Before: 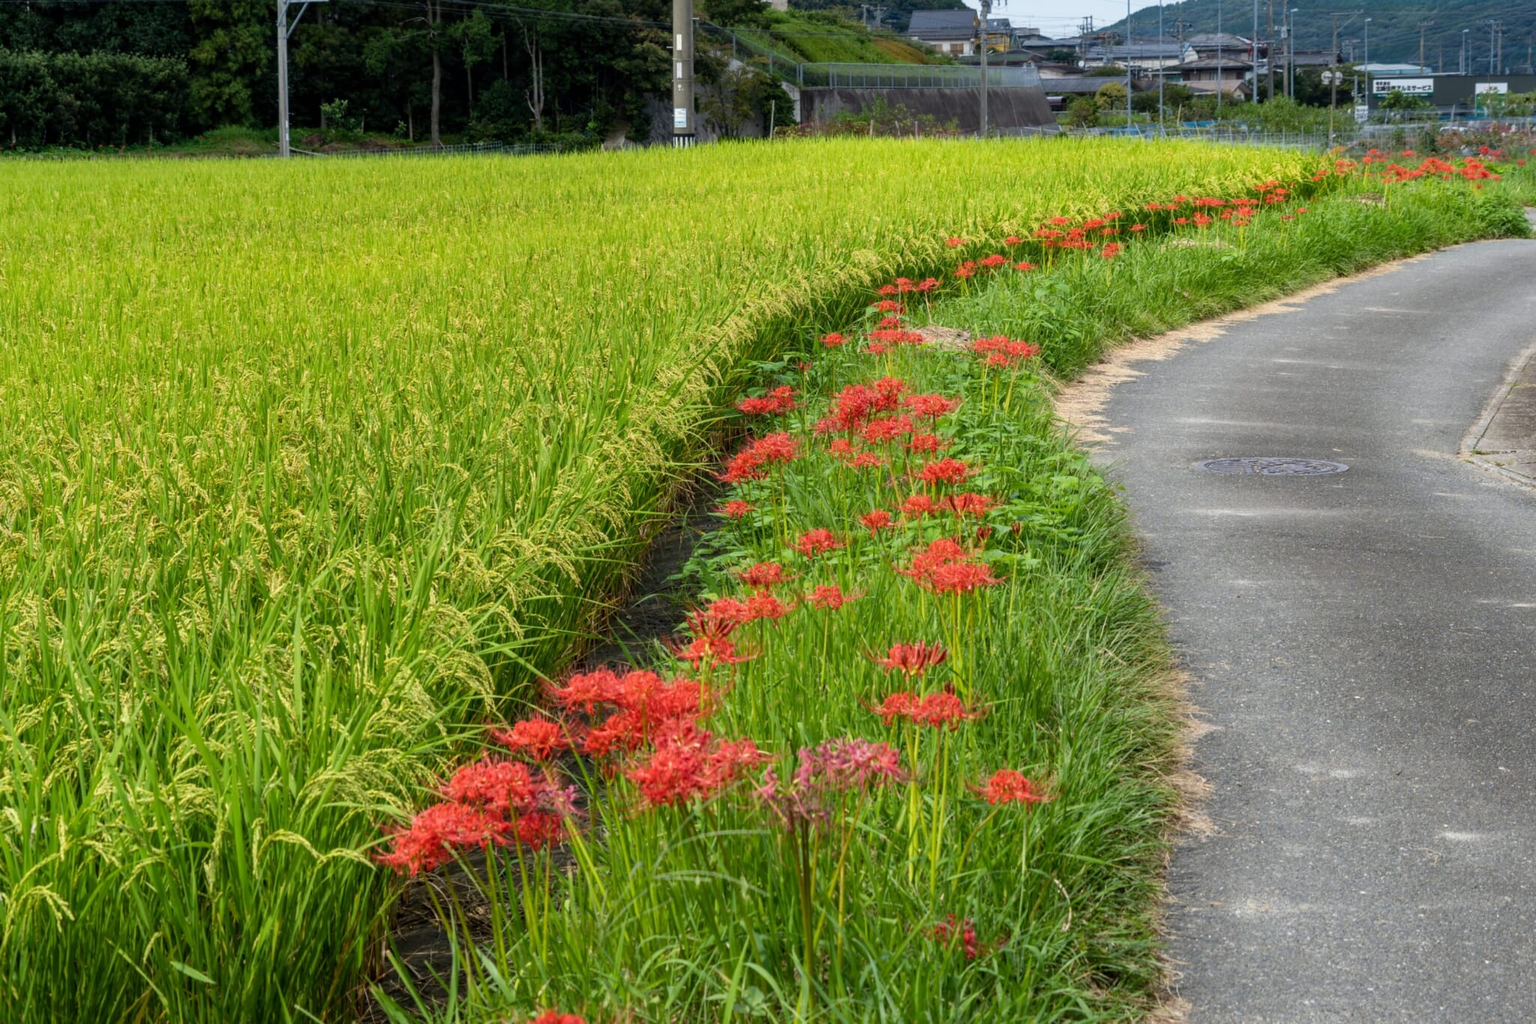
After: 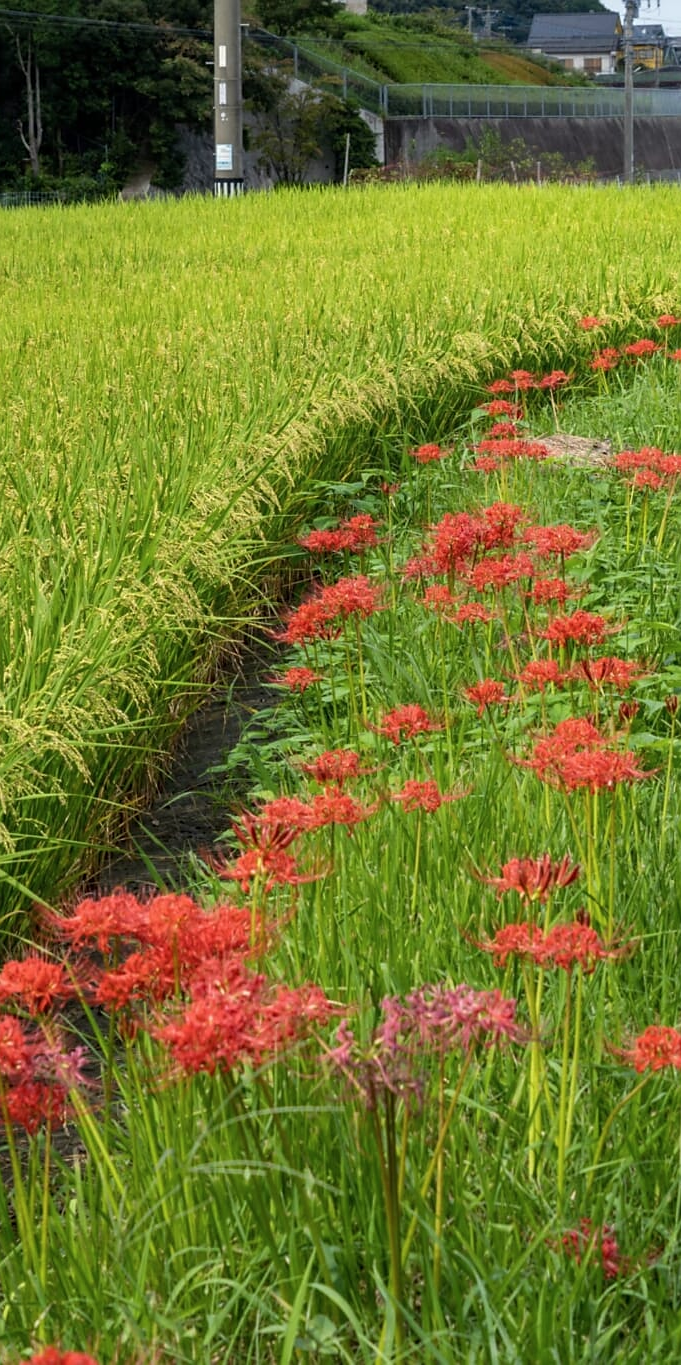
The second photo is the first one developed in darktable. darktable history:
sharpen: radius 1.458, amount 0.398, threshold 1.271
contrast brightness saturation: saturation -0.05
crop: left 33.36%, right 33.36%
